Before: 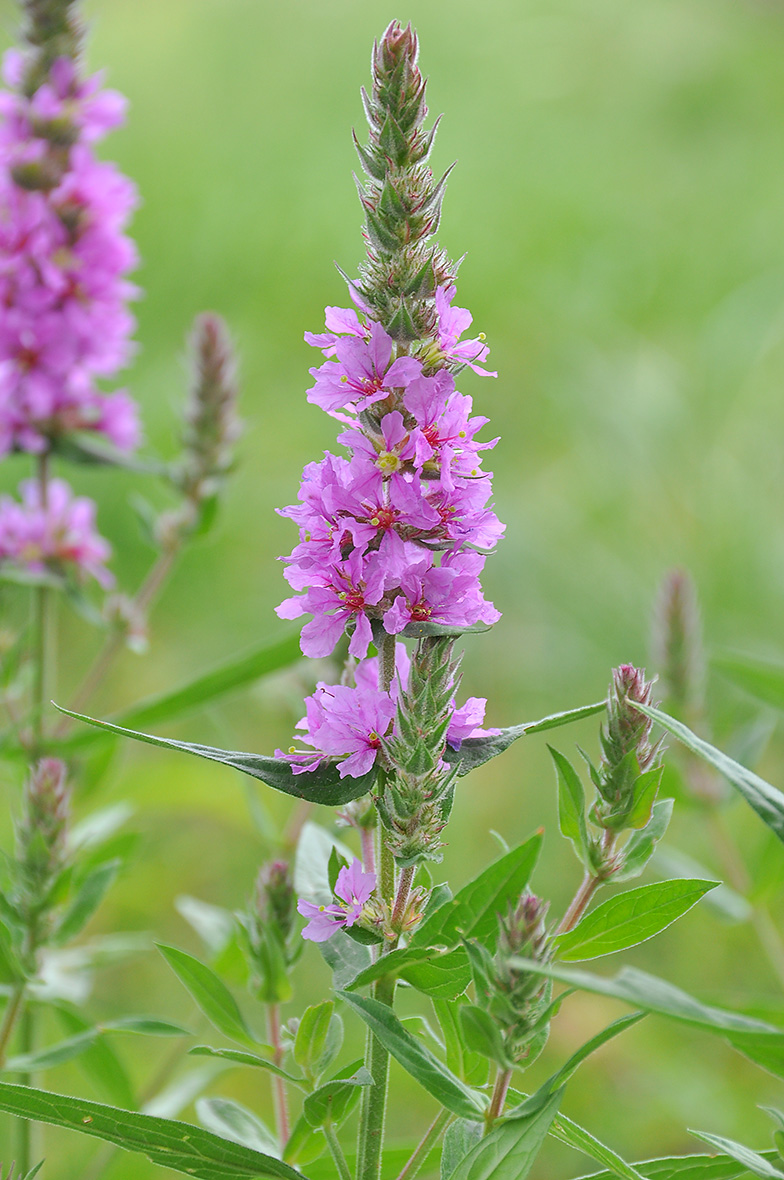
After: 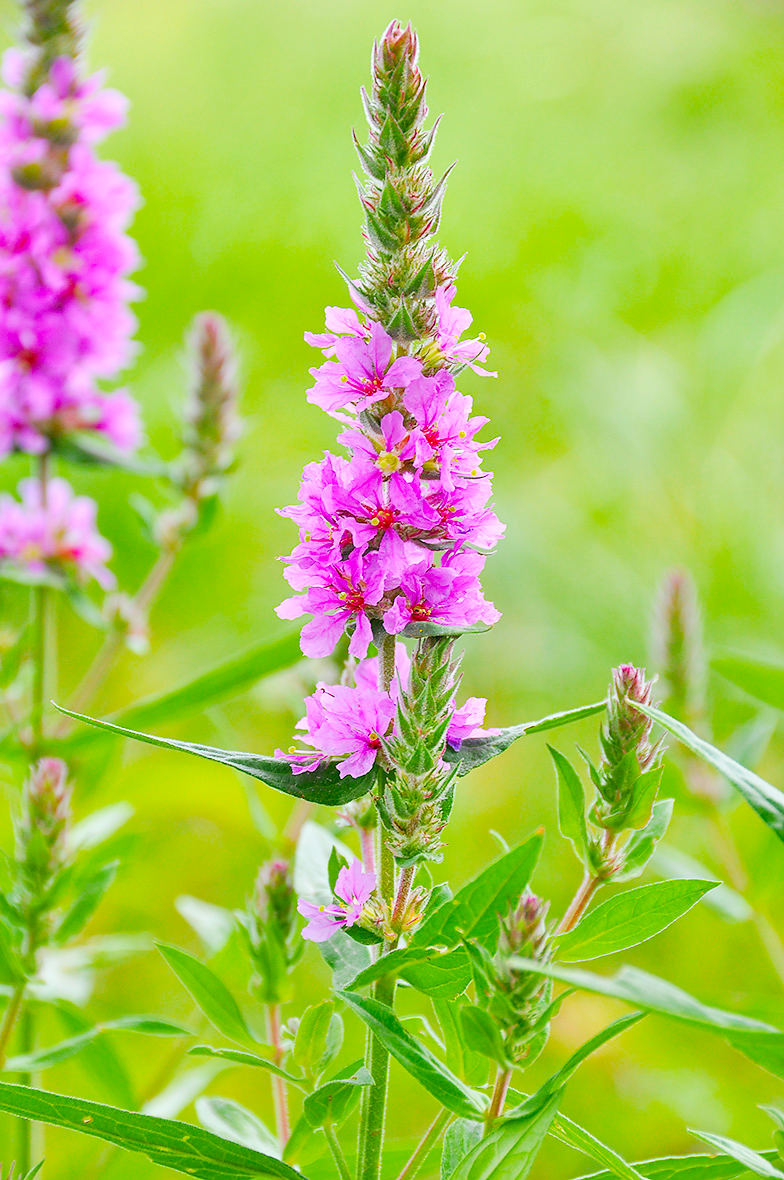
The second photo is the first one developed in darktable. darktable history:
tone curve: curves: ch0 [(0, 0) (0.004, 0.001) (0.133, 0.132) (0.325, 0.395) (0.455, 0.565) (0.832, 0.925) (1, 1)], preserve colors none
color balance rgb: perceptual saturation grading › global saturation 28.97%, perceptual saturation grading › mid-tones 12.349%, perceptual saturation grading › shadows 11.303%, global vibrance 20%
